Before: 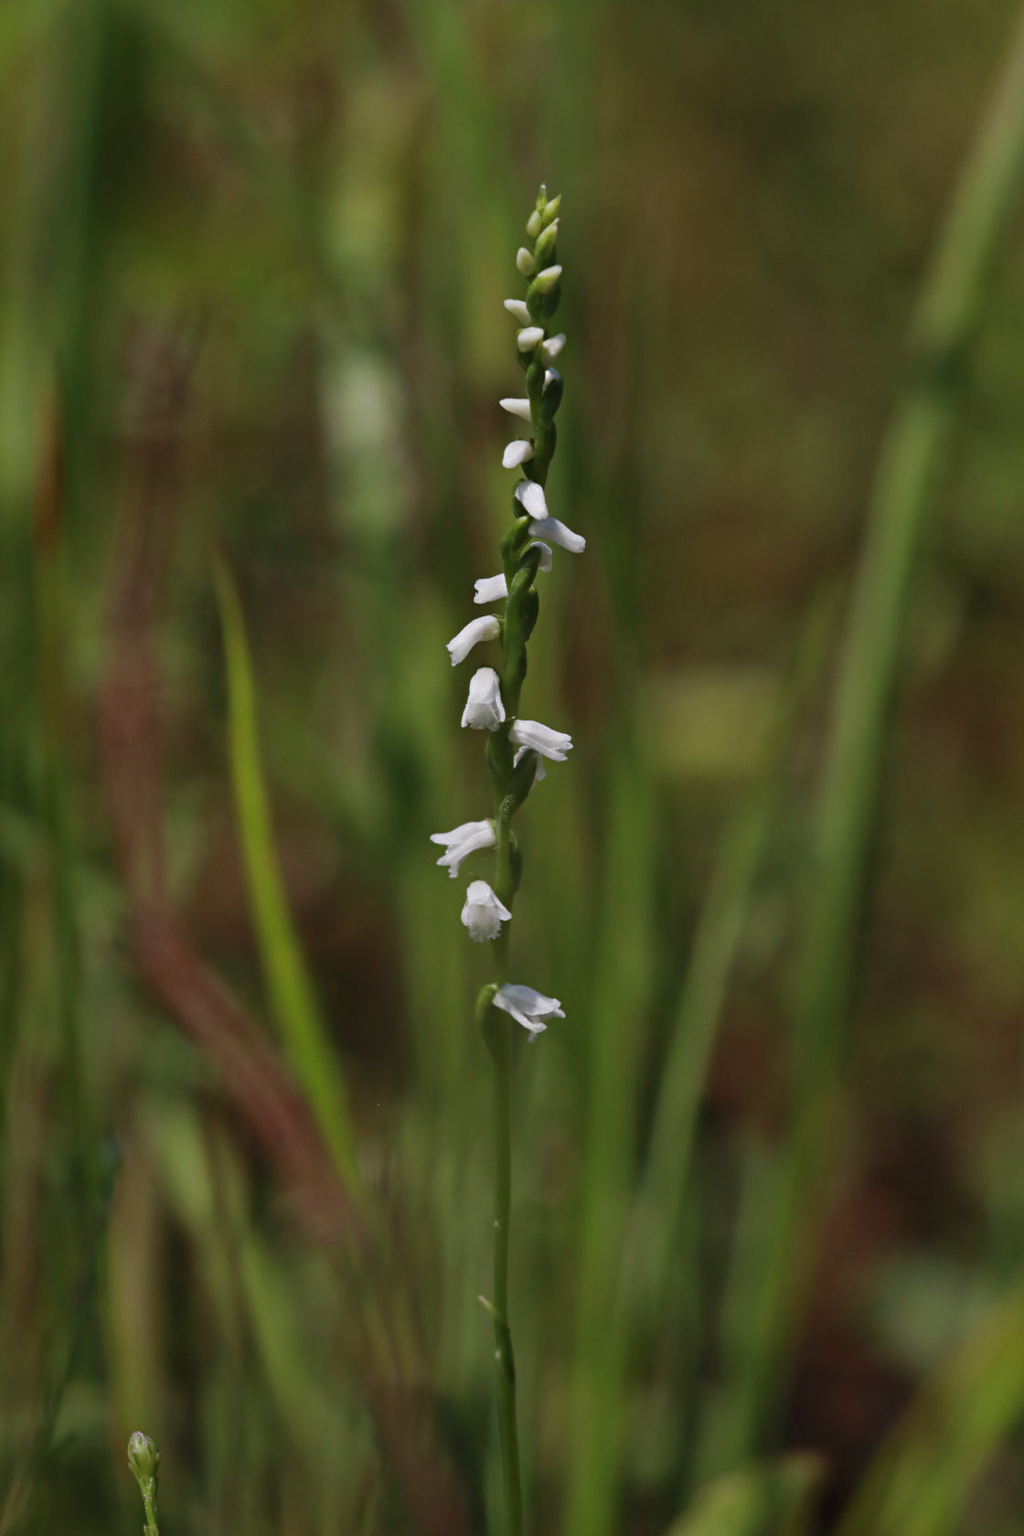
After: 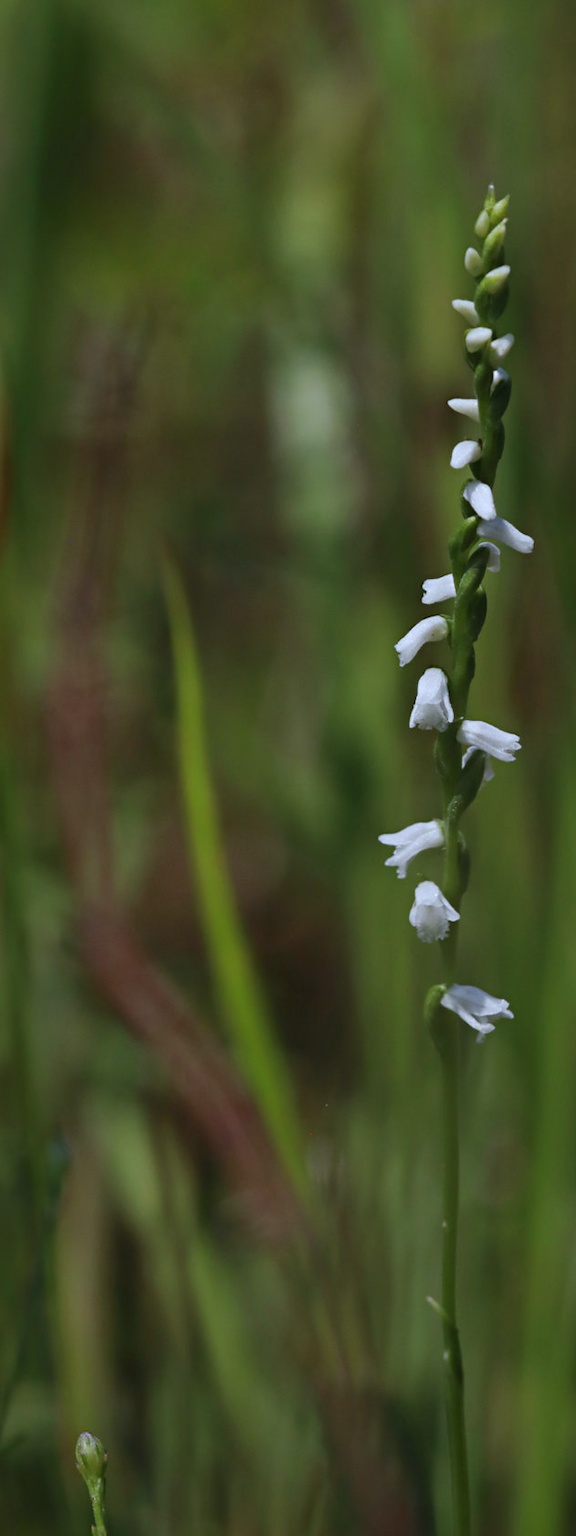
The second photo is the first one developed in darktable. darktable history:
crop: left 5.114%, right 38.589%
white balance: red 0.924, blue 1.095
